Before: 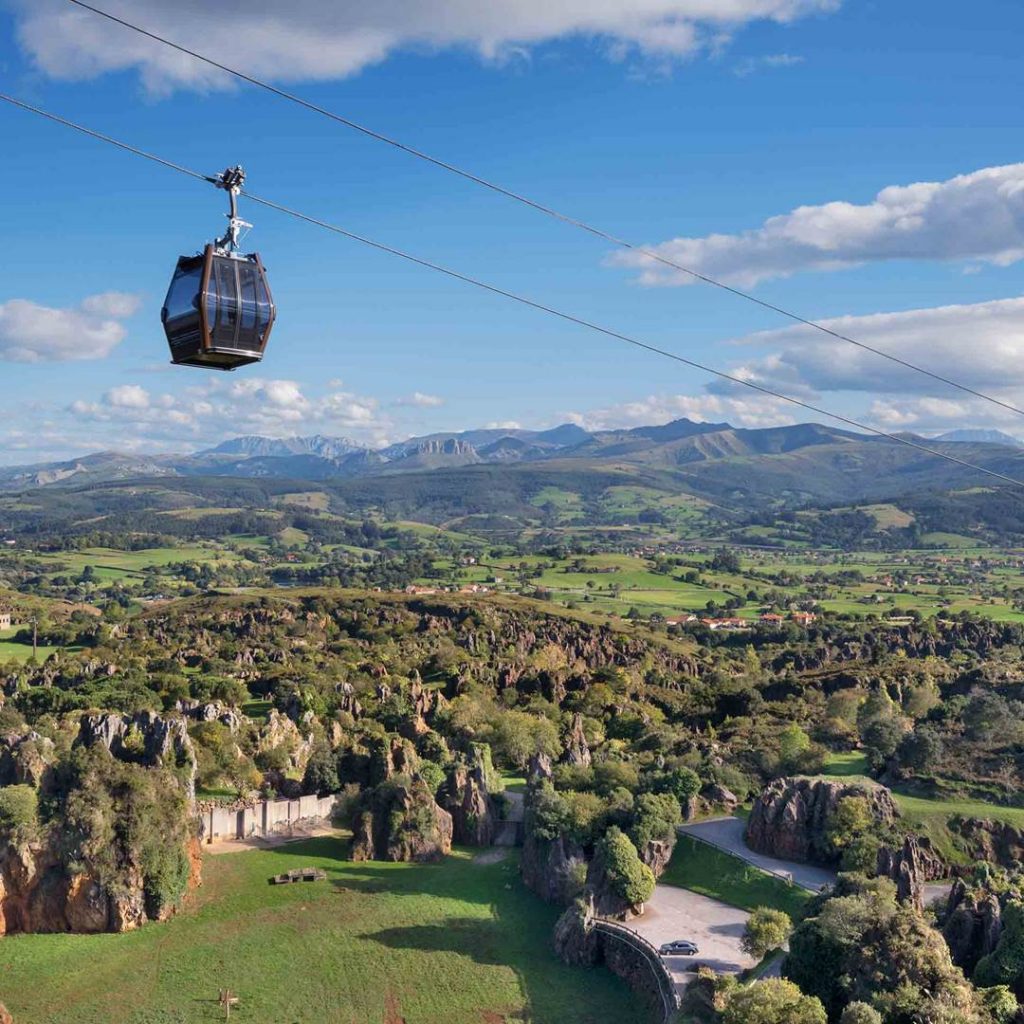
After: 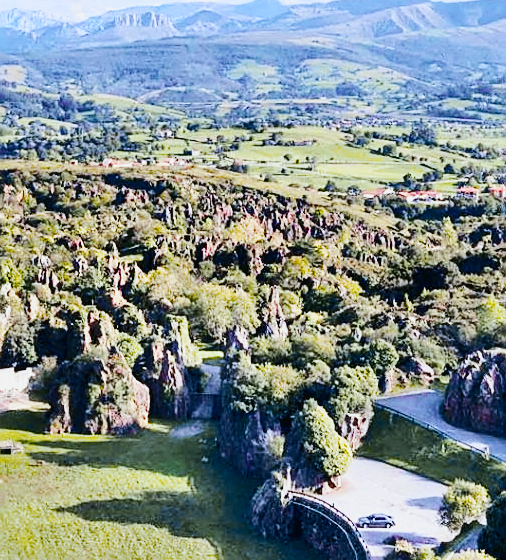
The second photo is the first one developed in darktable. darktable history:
crop: left 29.672%, top 41.786%, right 20.851%, bottom 3.487%
tone curve: curves: ch0 [(0, 0) (0.23, 0.205) (0.486, 0.52) (0.822, 0.825) (0.994, 0.955)]; ch1 [(0, 0) (0.226, 0.261) (0.379, 0.442) (0.469, 0.472) (0.495, 0.495) (0.514, 0.504) (0.561, 0.568) (0.59, 0.612) (1, 1)]; ch2 [(0, 0) (0.269, 0.299) (0.459, 0.441) (0.498, 0.499) (0.523, 0.52) (0.586, 0.569) (0.635, 0.617) (0.659, 0.681) (0.718, 0.764) (1, 1)], color space Lab, independent channels, preserve colors none
base curve: curves: ch0 [(0, 0.003) (0.001, 0.002) (0.006, 0.004) (0.02, 0.022) (0.048, 0.086) (0.094, 0.234) (0.162, 0.431) (0.258, 0.629) (0.385, 0.8) (0.548, 0.918) (0.751, 0.988) (1, 1)], preserve colors none
white balance: red 0.967, blue 1.119, emerald 0.756
sharpen: on, module defaults
